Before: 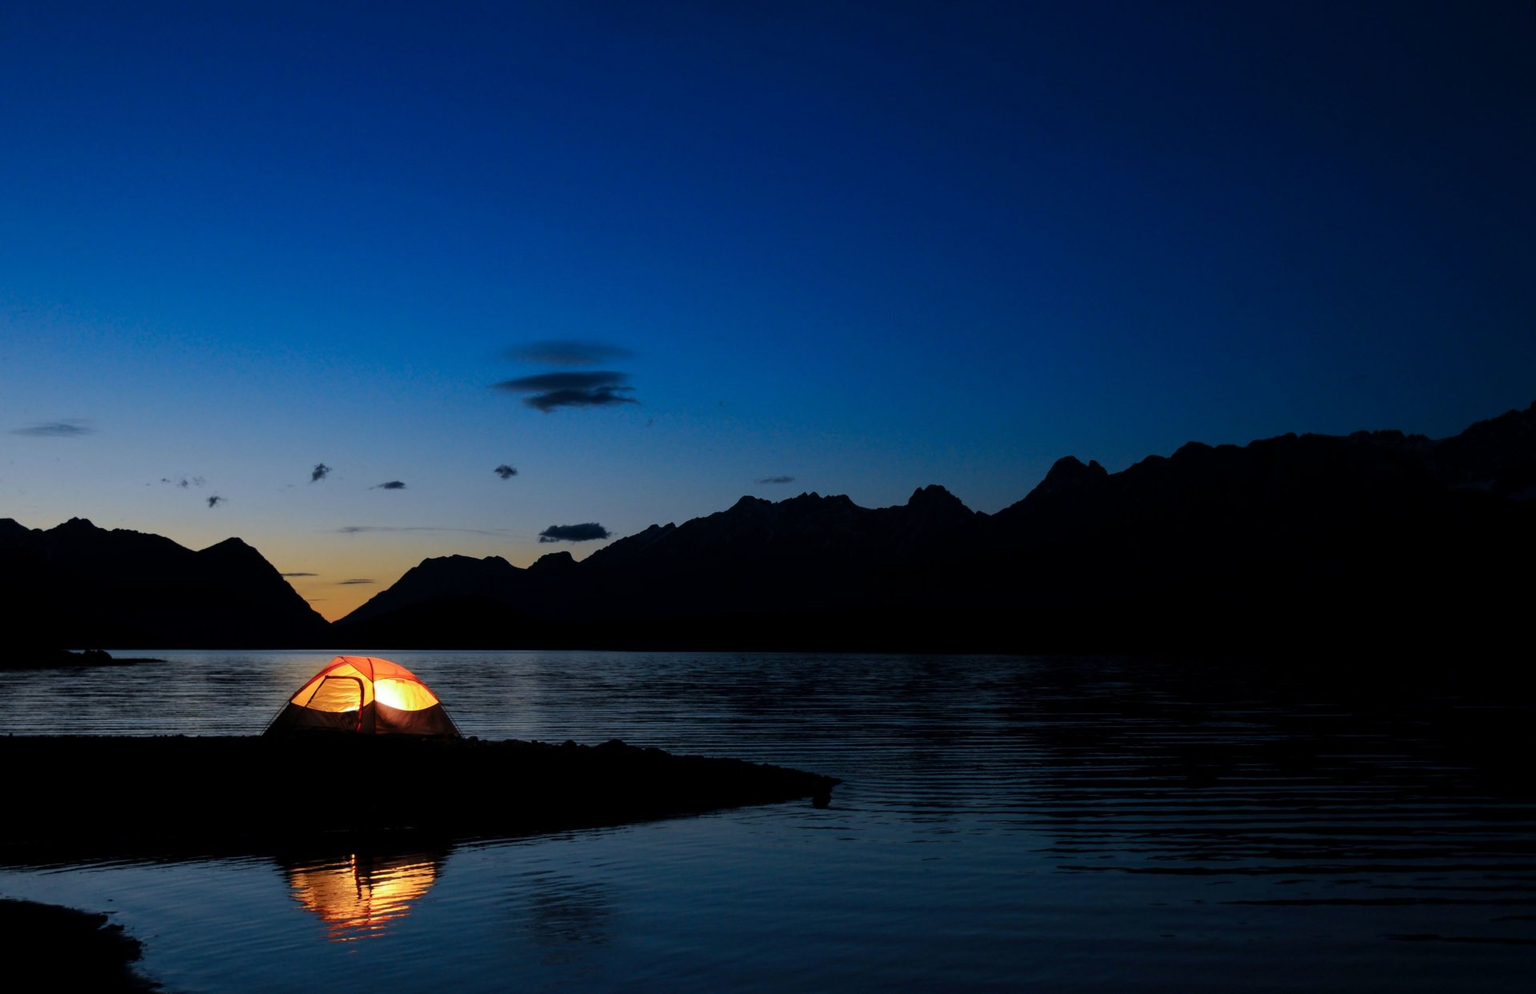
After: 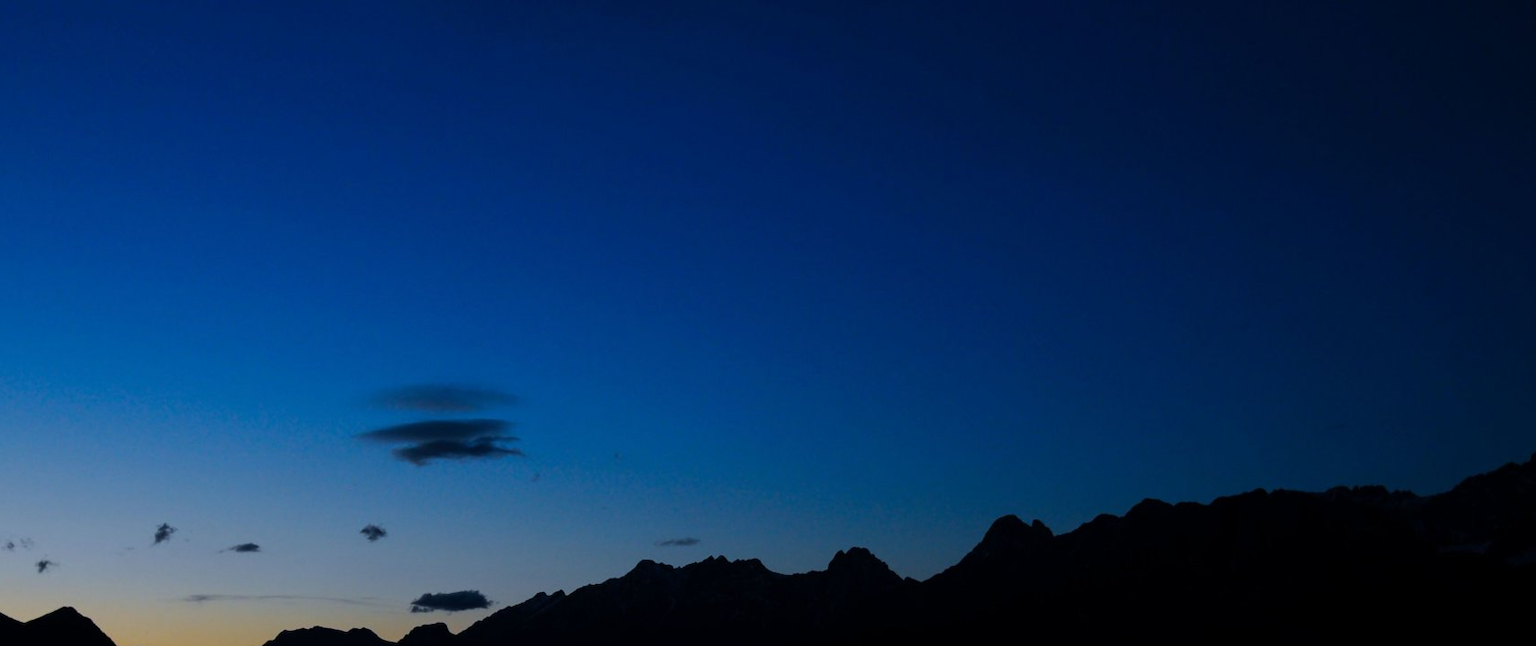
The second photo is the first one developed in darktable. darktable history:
crop and rotate: left 11.432%, bottom 42.357%
